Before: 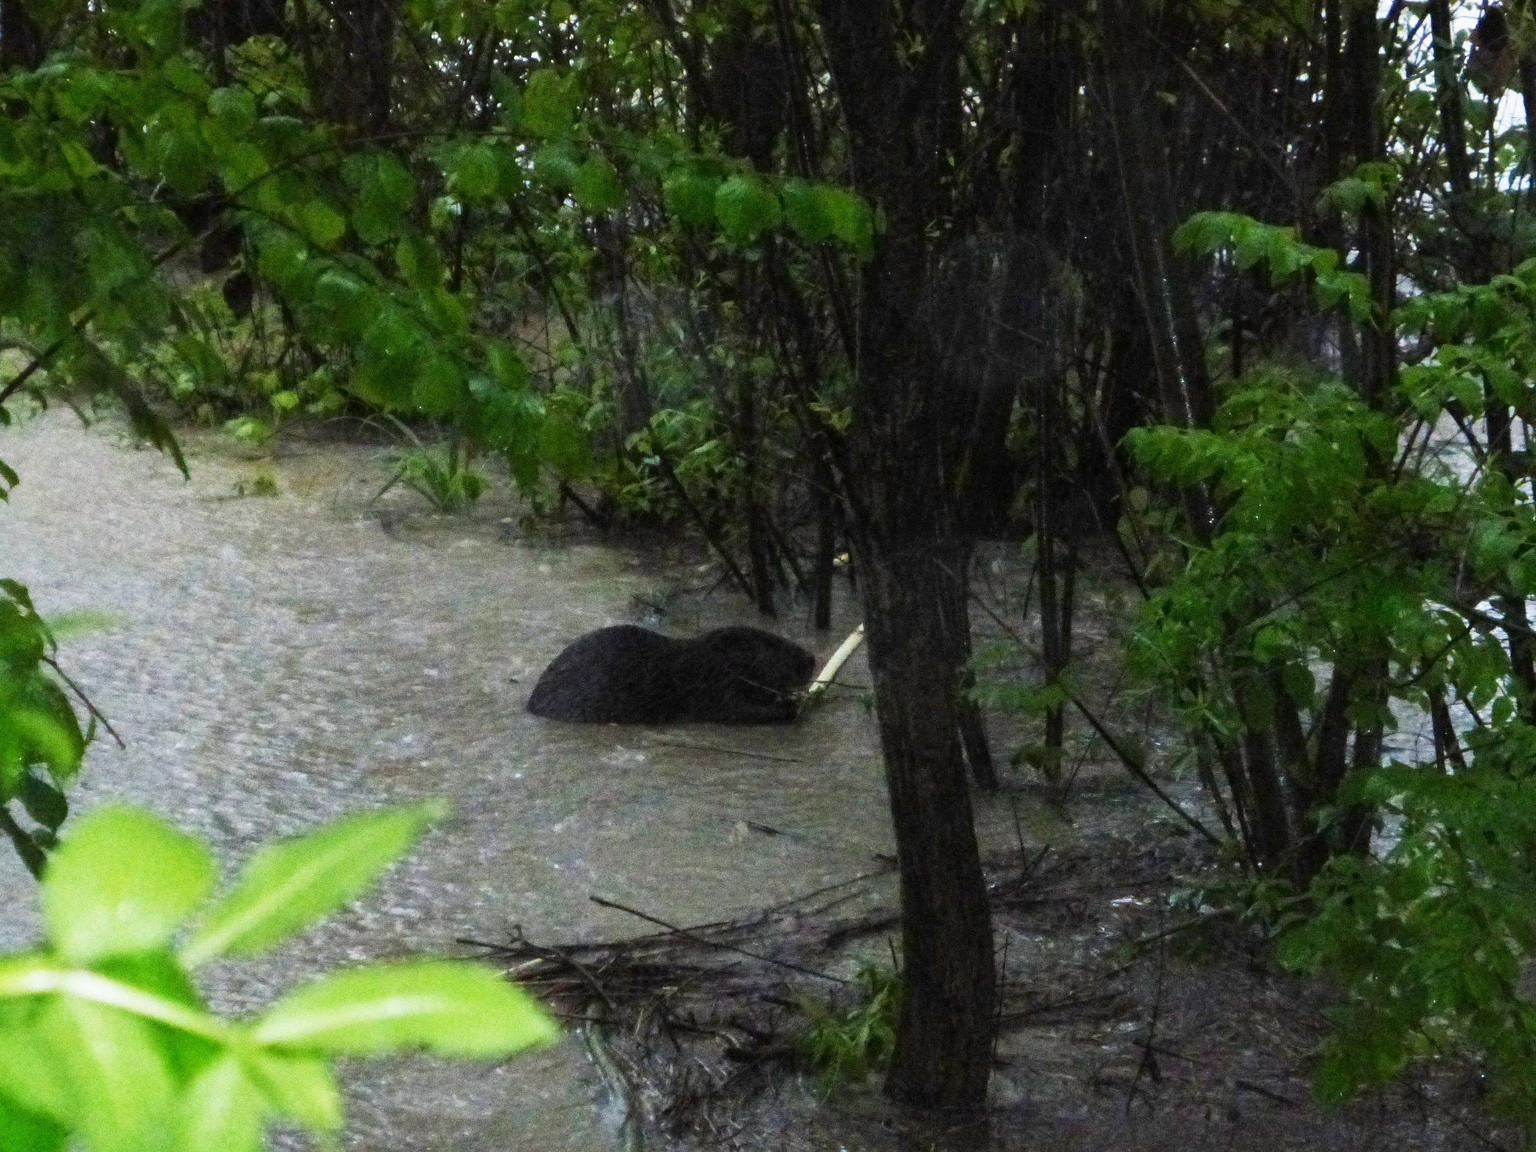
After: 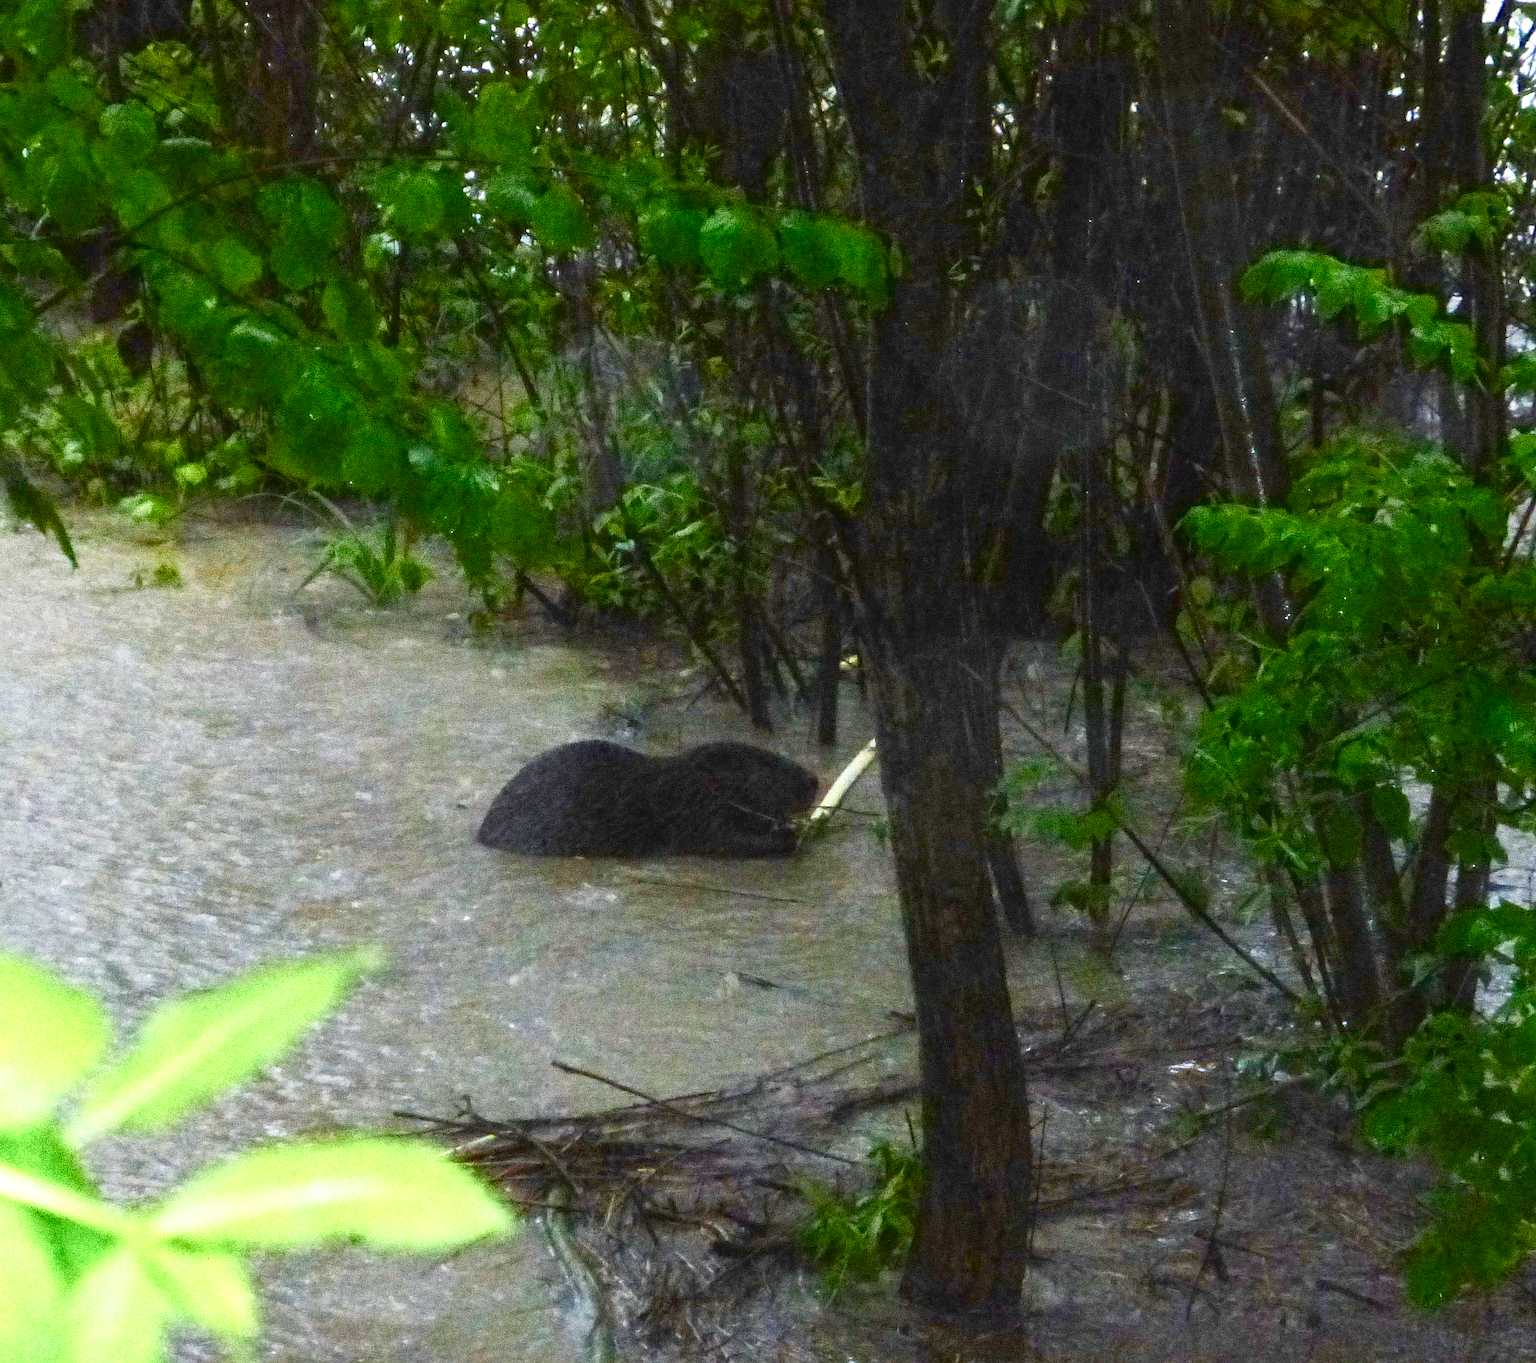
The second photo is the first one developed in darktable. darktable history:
local contrast: mode bilateral grid, contrast 99, coarseness 100, detail 91%, midtone range 0.2
color balance rgb: perceptual saturation grading › global saturation 20%, perceptual saturation grading › highlights -48.9%, perceptual saturation grading › shadows 25.018%, perceptual brilliance grading › global brilliance 29.59%, global vibrance -7.89%, contrast -13.357%, saturation formula JzAzBz (2021)
sharpen: radius 1.56, amount 0.376, threshold 1.319
color zones: curves: ch0 [(0.224, 0.526) (0.75, 0.5)]; ch1 [(0.055, 0.526) (0.224, 0.761) (0.377, 0.526) (0.75, 0.5)]
crop: left 8.09%, right 7.408%
